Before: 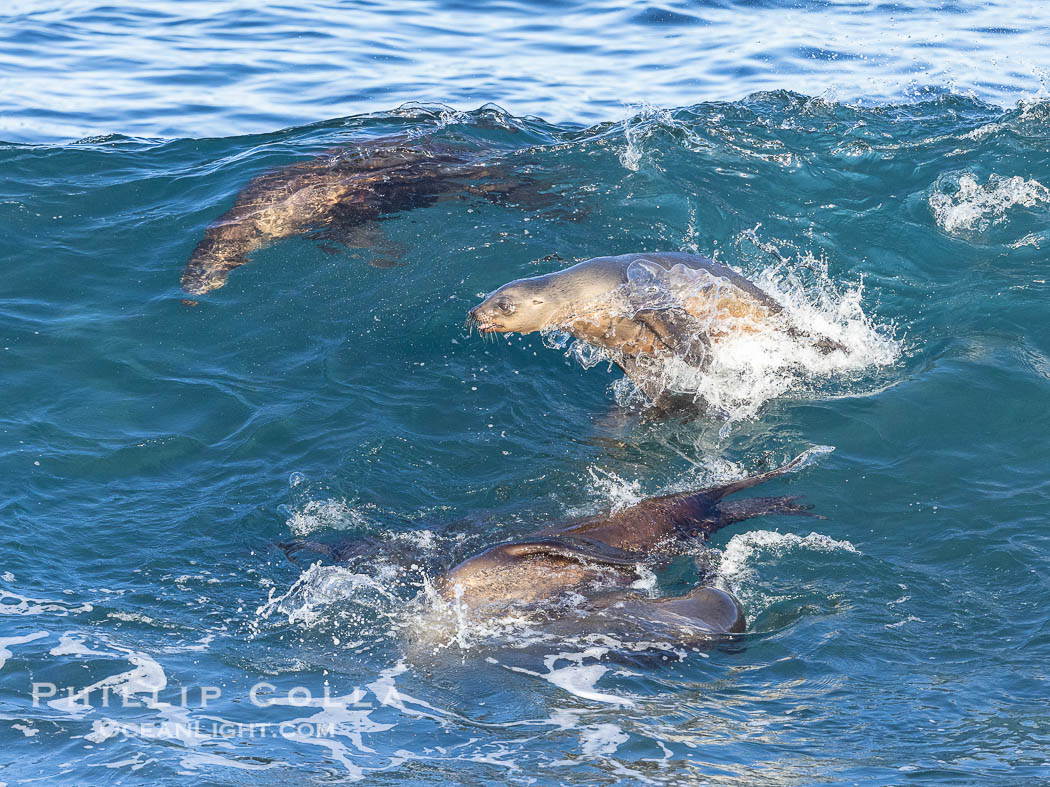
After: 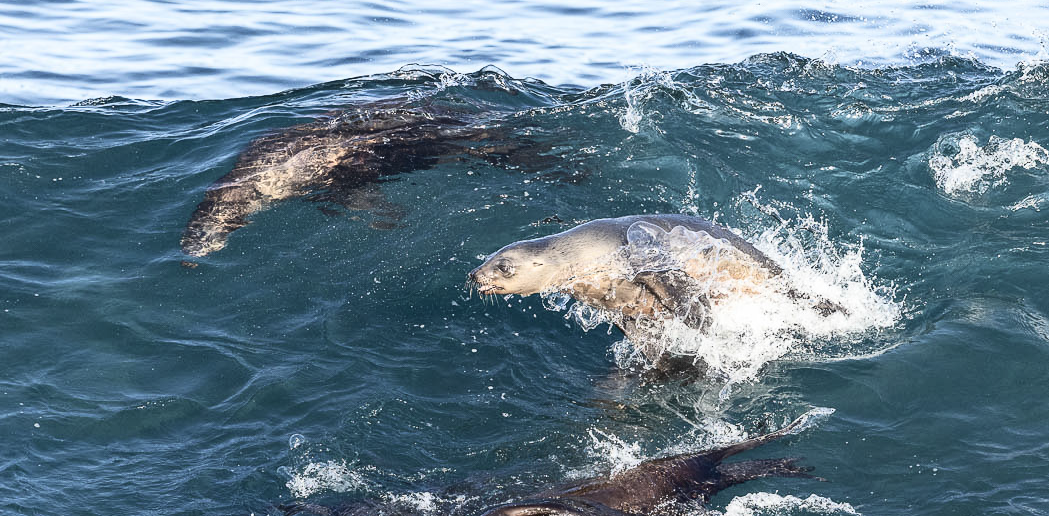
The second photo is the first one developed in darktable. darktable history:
contrast brightness saturation: contrast 0.25, saturation -0.31
crop and rotate: top 4.848%, bottom 29.503%
